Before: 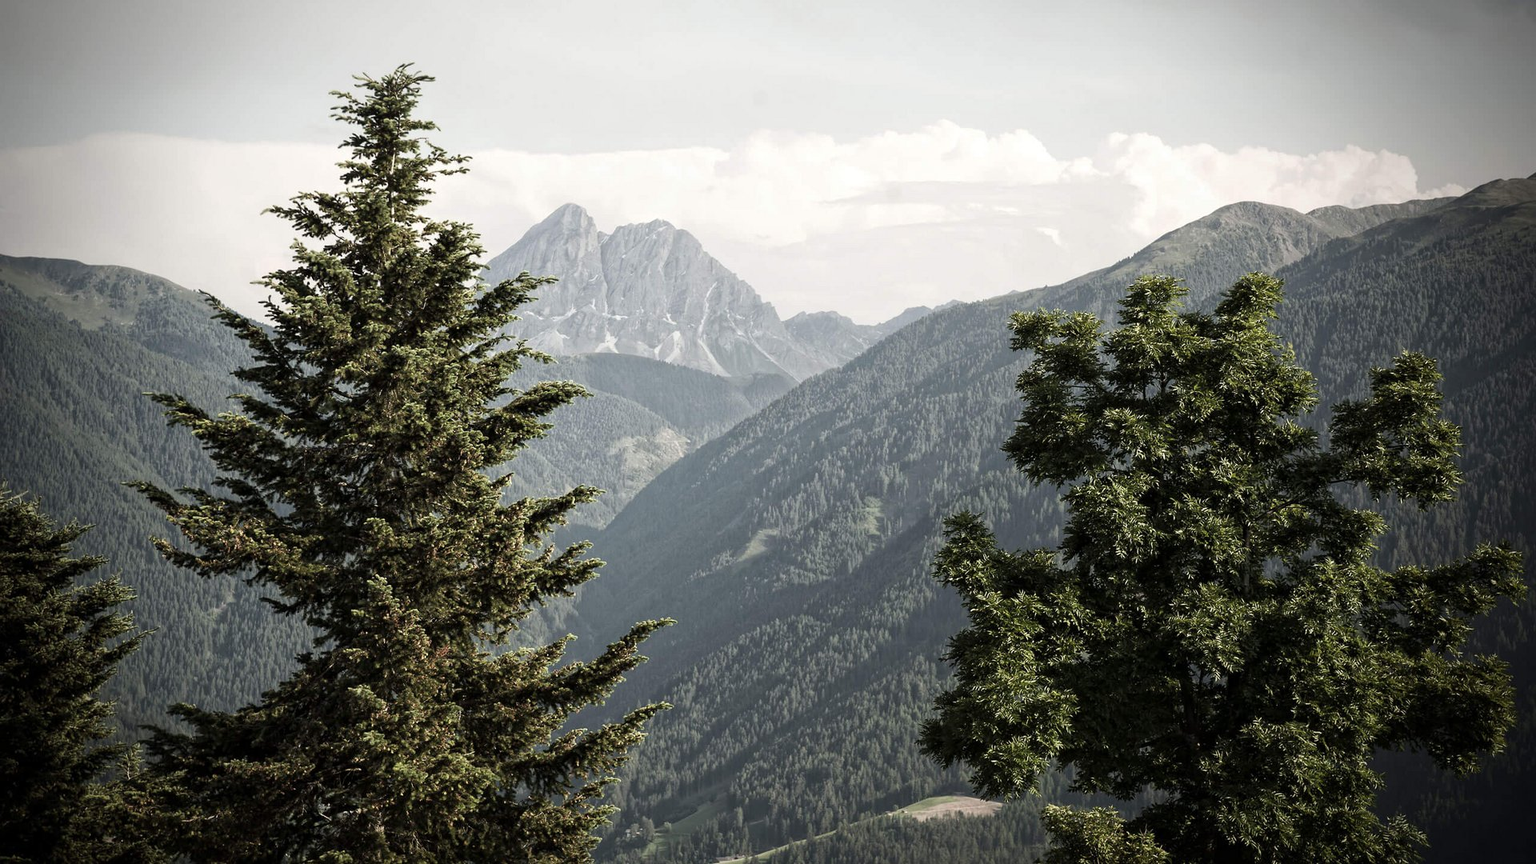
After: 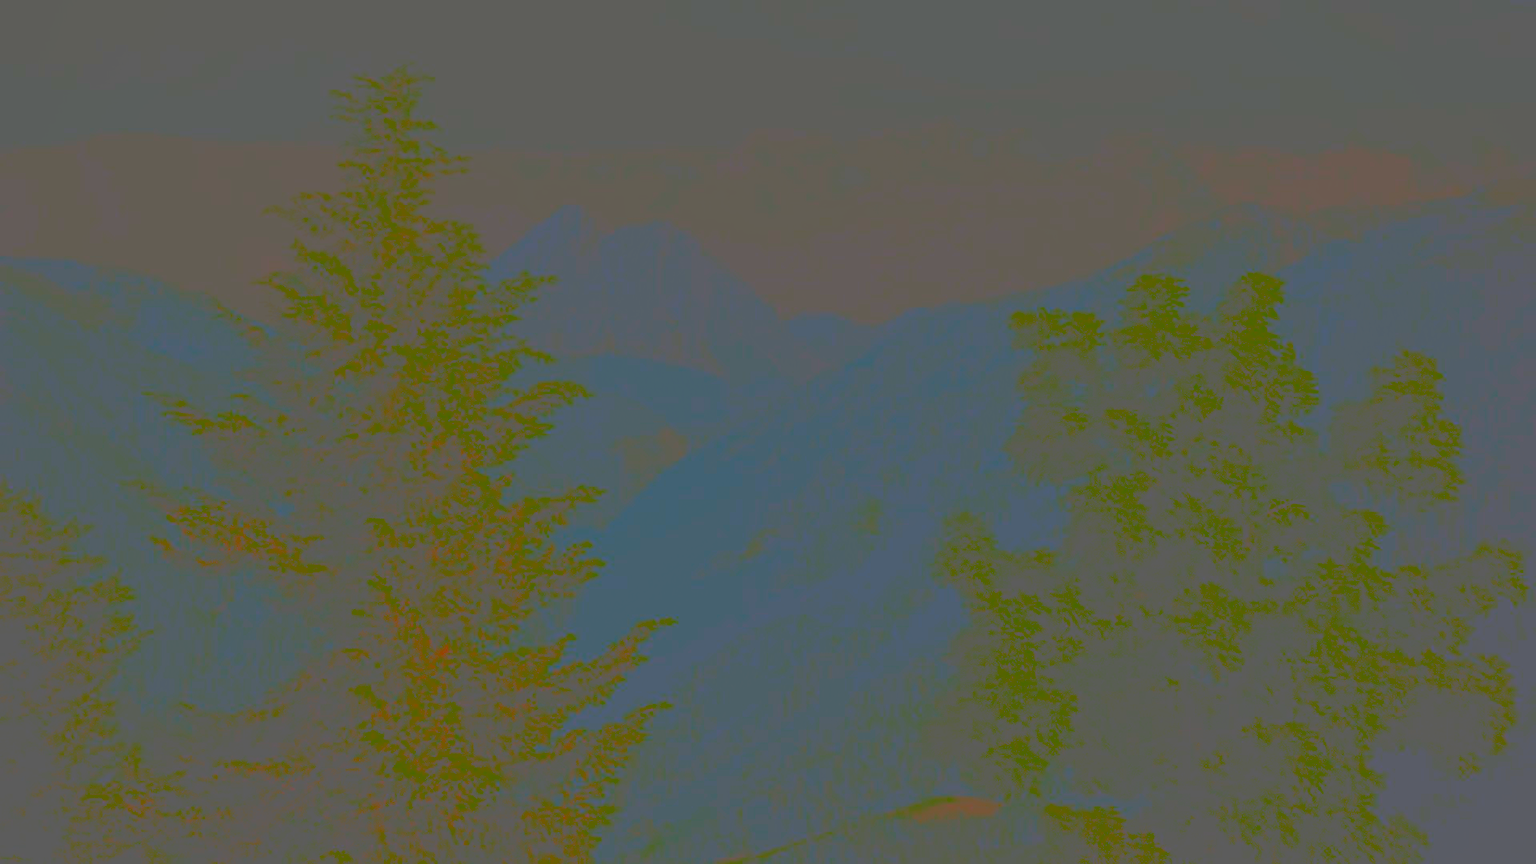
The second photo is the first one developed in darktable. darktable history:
color balance rgb: perceptual saturation grading › global saturation 25%, global vibrance 20%
contrast brightness saturation: contrast -0.99, brightness -0.17, saturation 0.75
